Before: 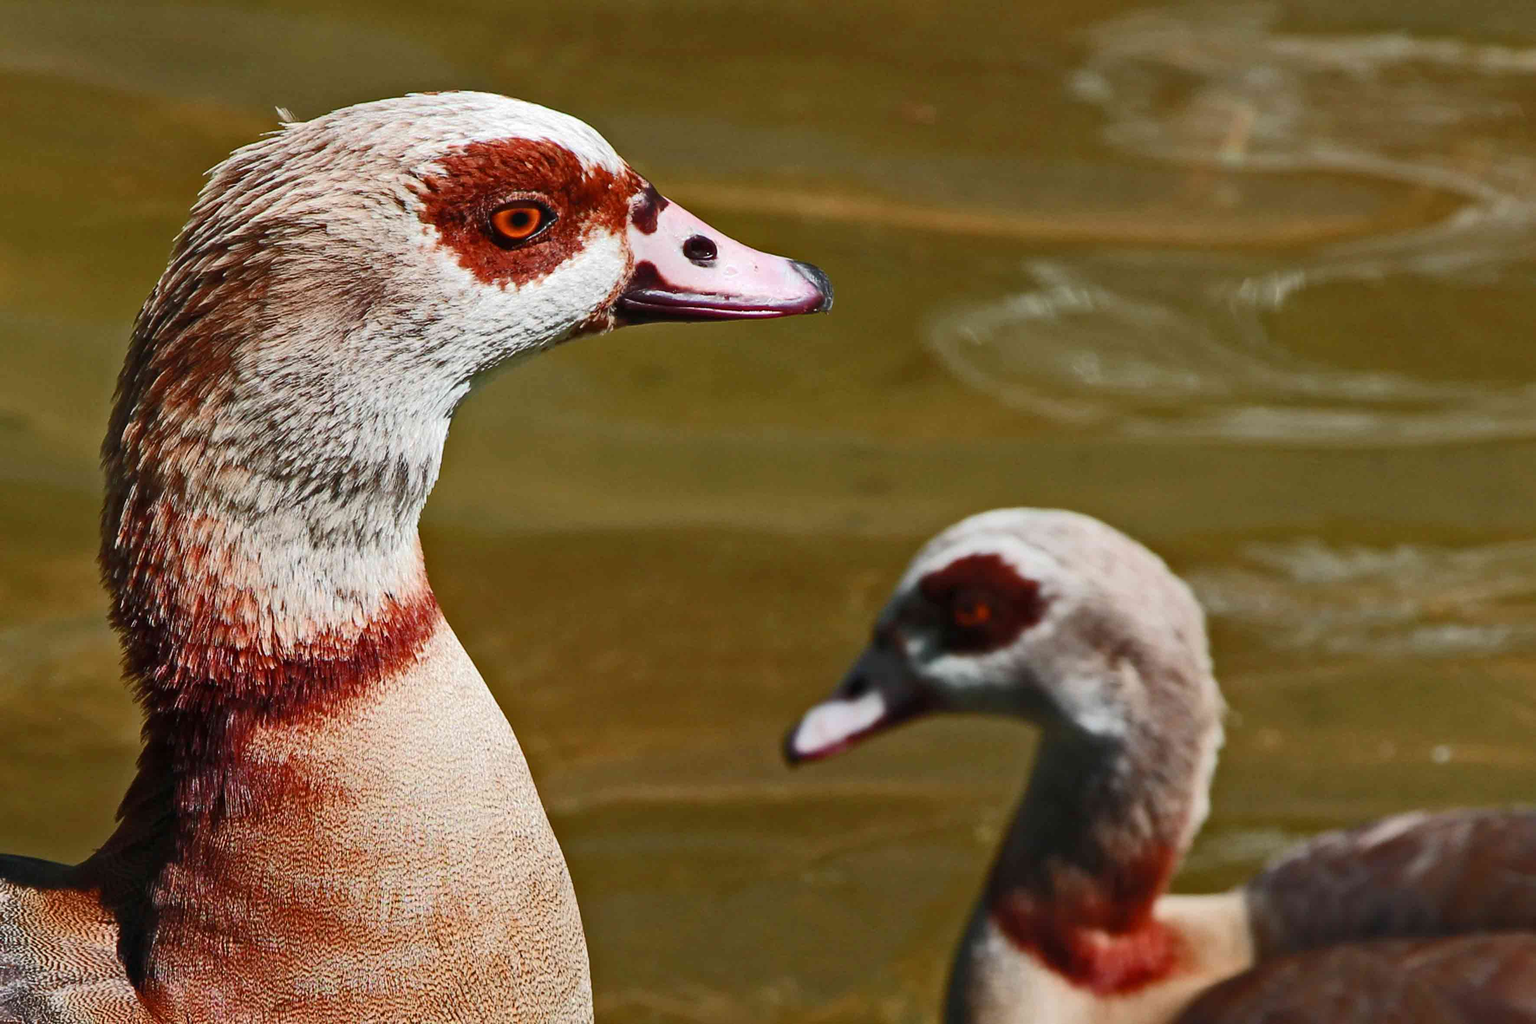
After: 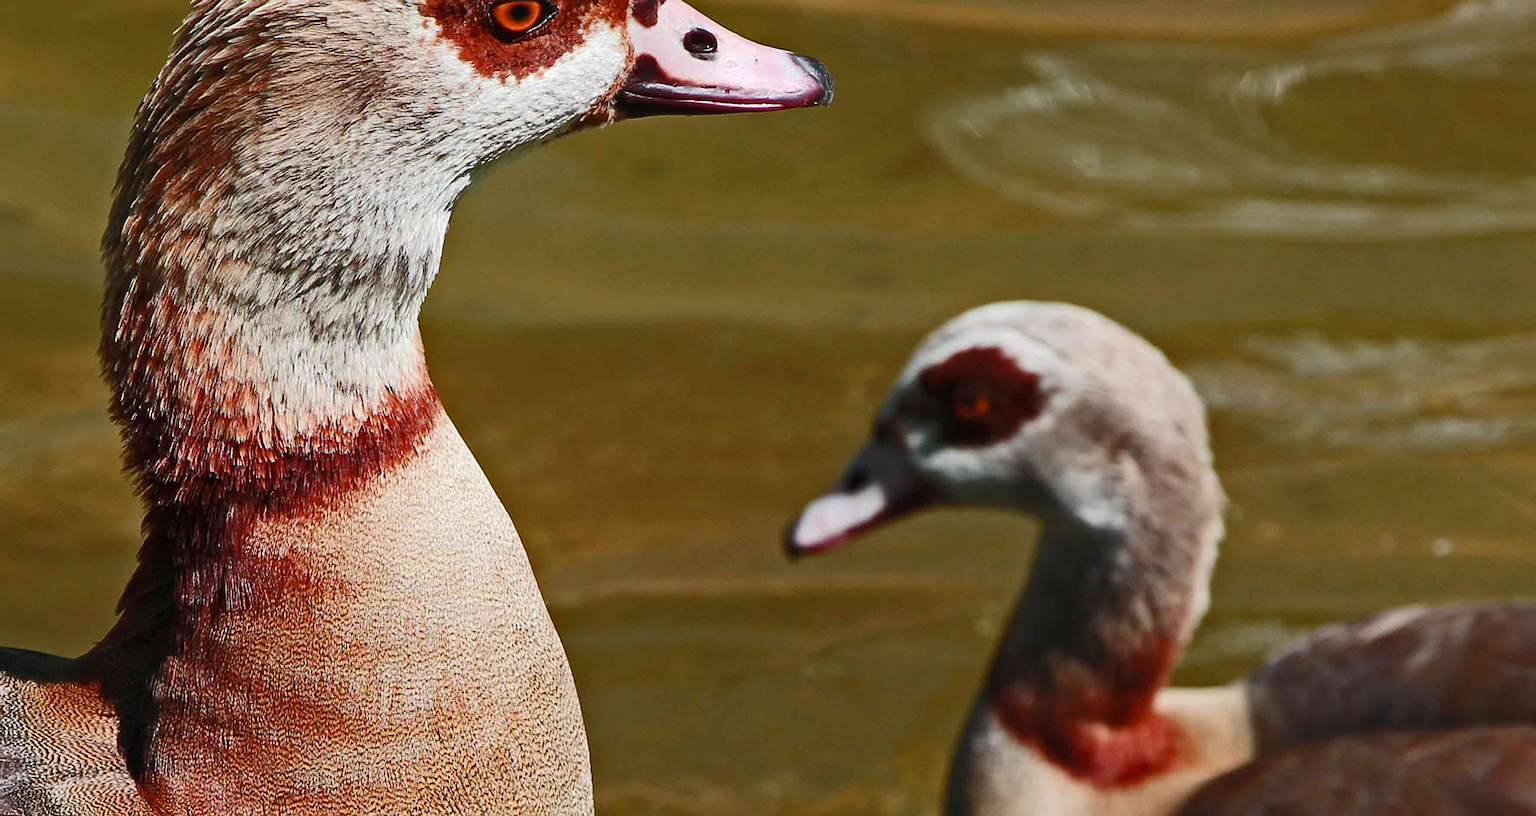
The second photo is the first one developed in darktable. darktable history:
crop and rotate: top 20.257%
sharpen: on, module defaults
